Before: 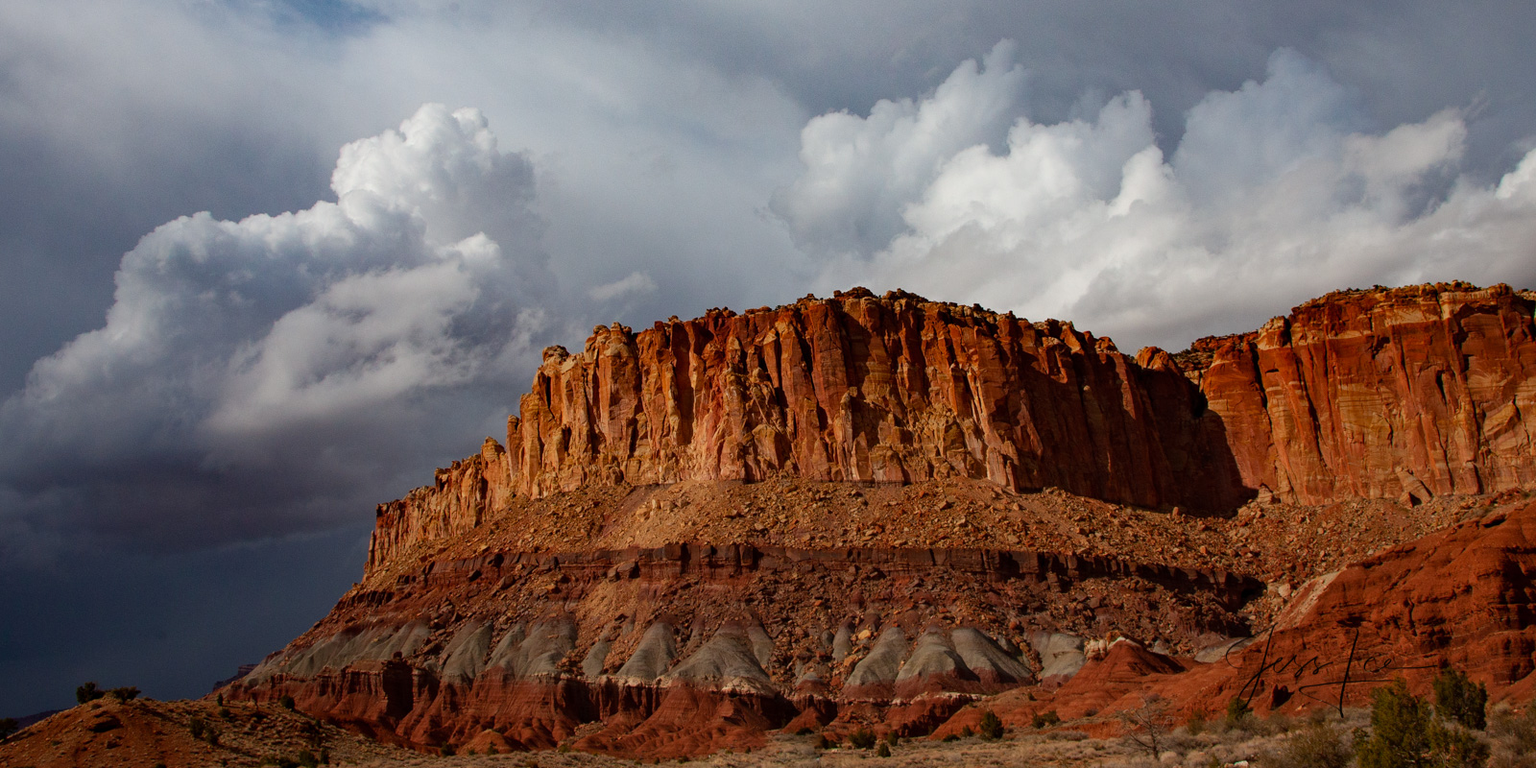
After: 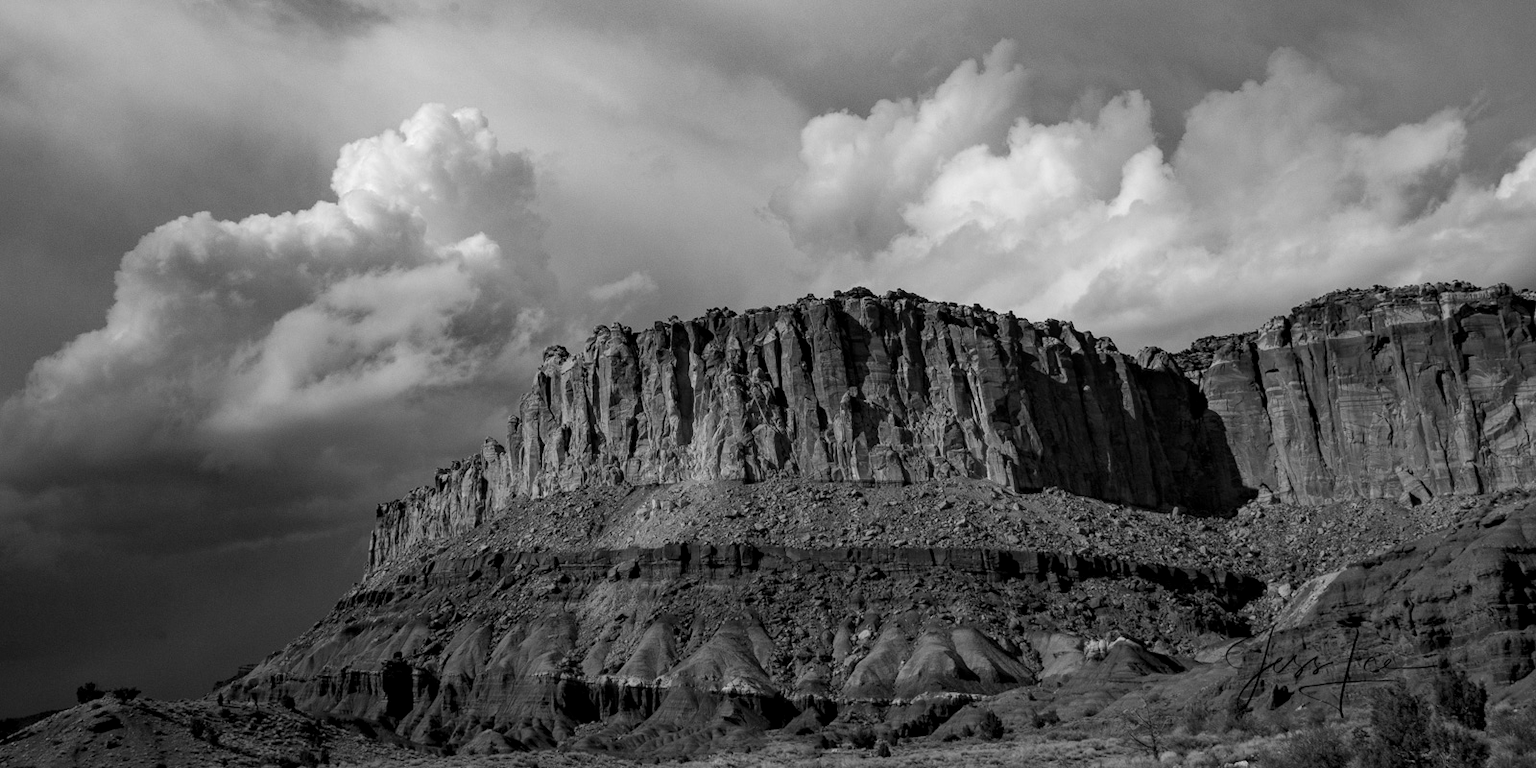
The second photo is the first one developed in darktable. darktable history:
local contrast: on, module defaults
color zones: curves: ch1 [(0, -0.394) (0.143, -0.394) (0.286, -0.394) (0.429, -0.392) (0.571, -0.391) (0.714, -0.391) (0.857, -0.391) (1, -0.394)]
